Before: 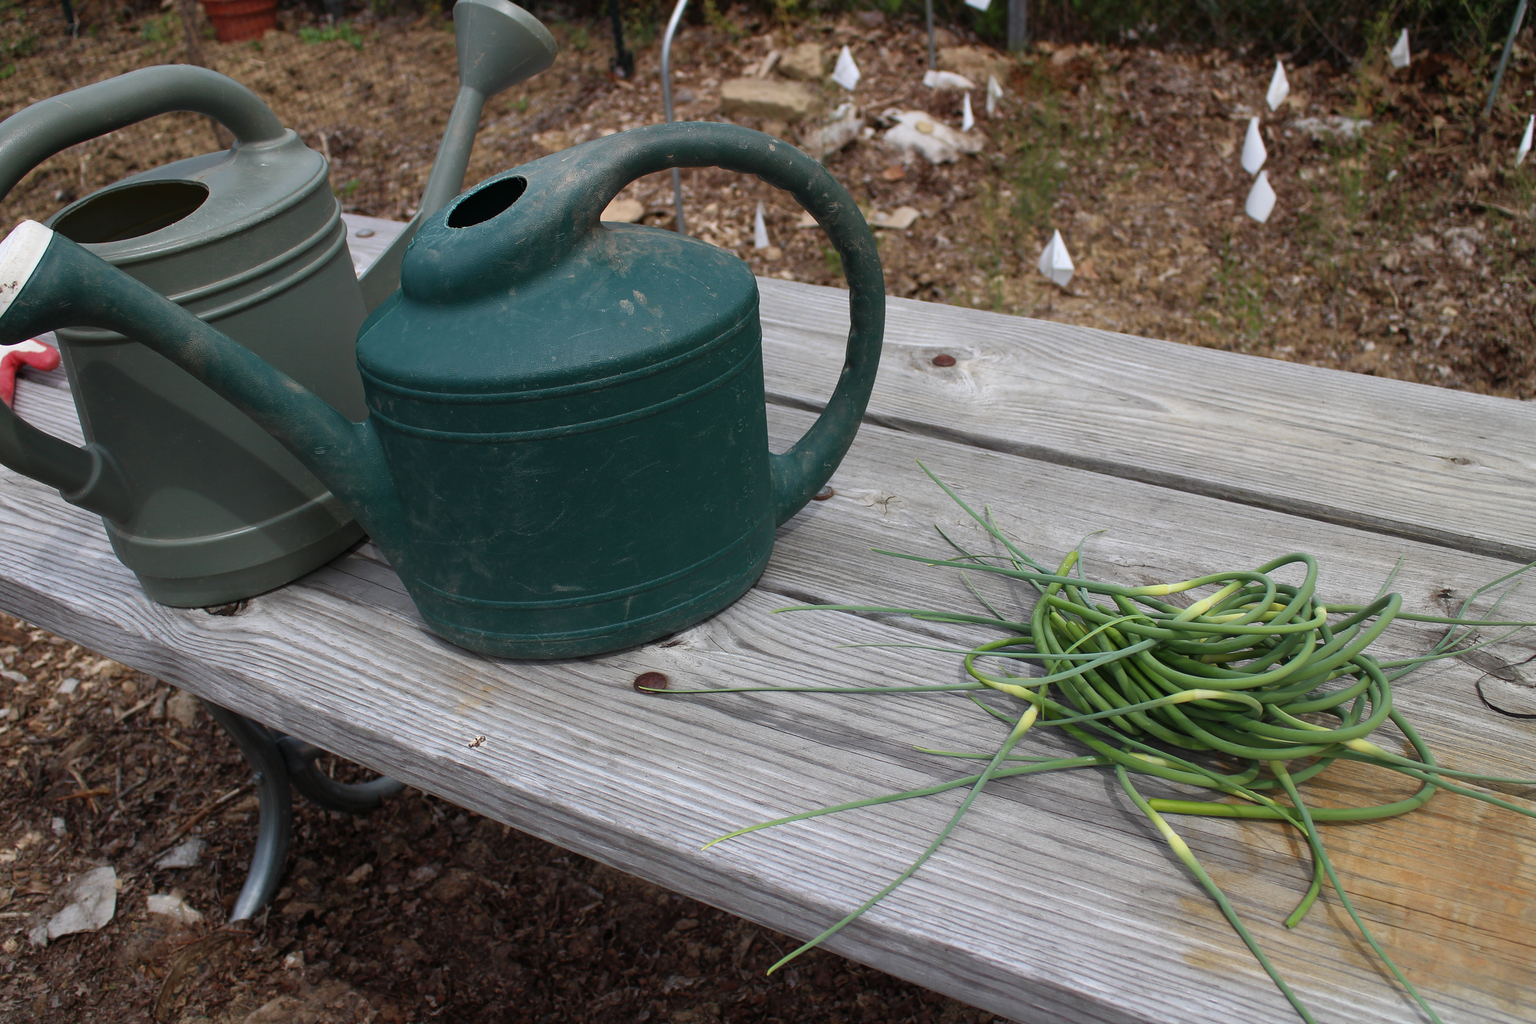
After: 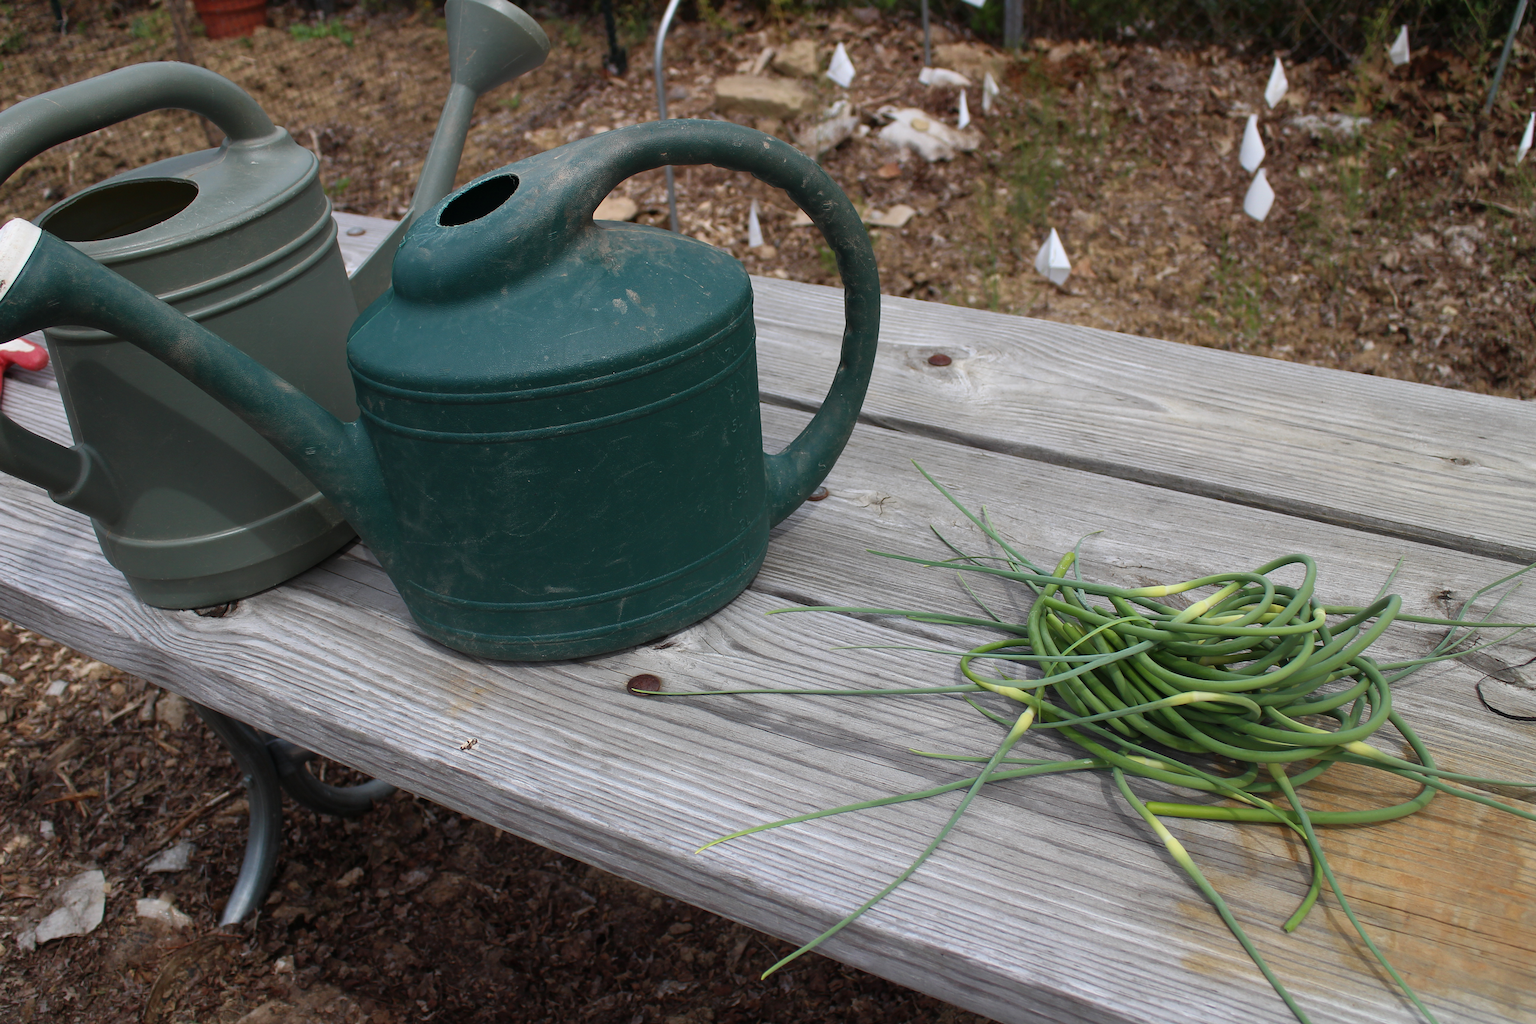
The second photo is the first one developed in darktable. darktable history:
crop and rotate: left 0.825%, top 0.402%, bottom 0.333%
